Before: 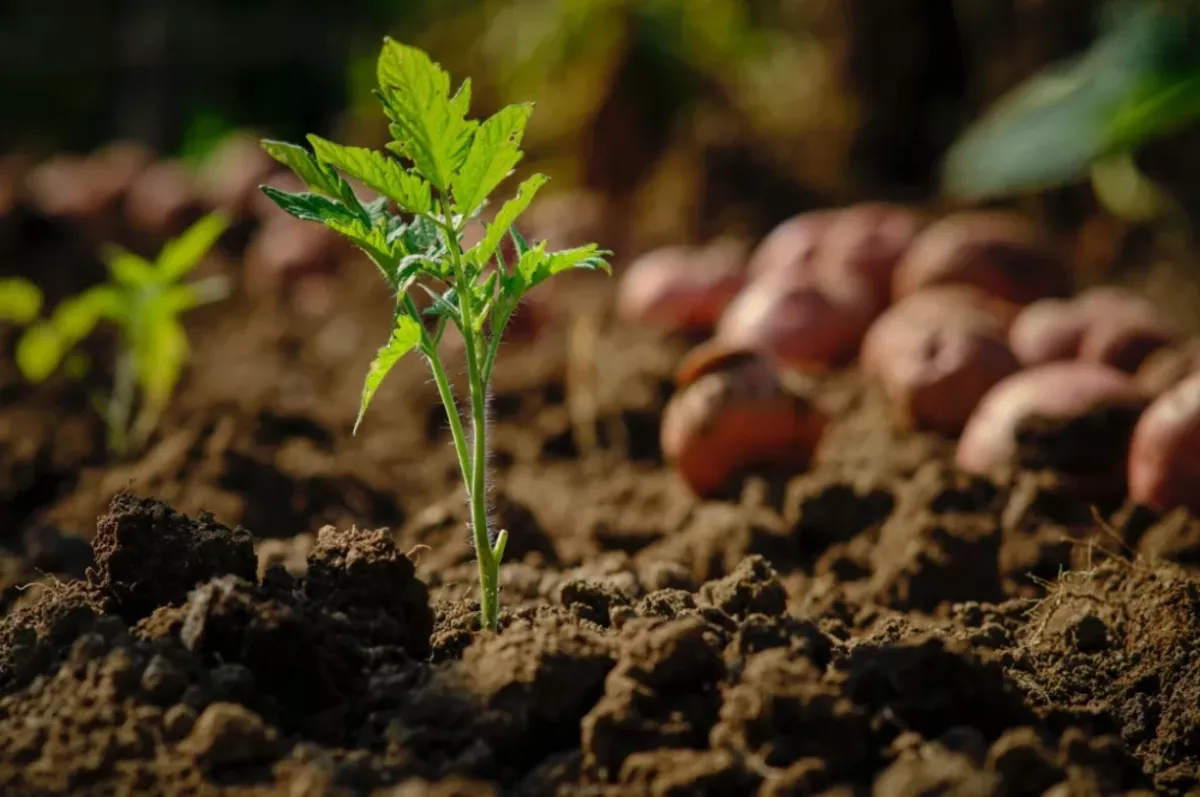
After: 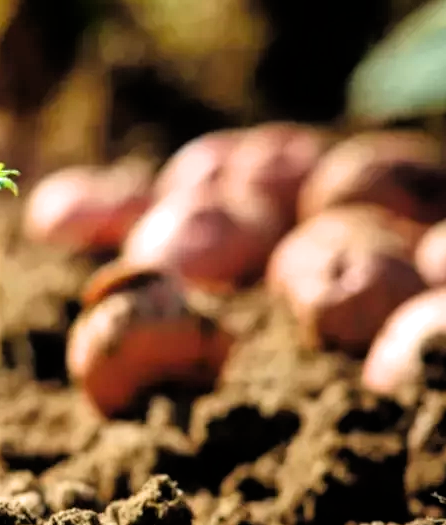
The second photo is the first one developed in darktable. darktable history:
crop and rotate: left 49.543%, top 10.125%, right 13.263%, bottom 23.932%
exposure: exposure 1.273 EV, compensate exposure bias true, compensate highlight preservation false
filmic rgb: black relative exposure -4.94 EV, white relative exposure 2.83 EV, hardness 3.73
